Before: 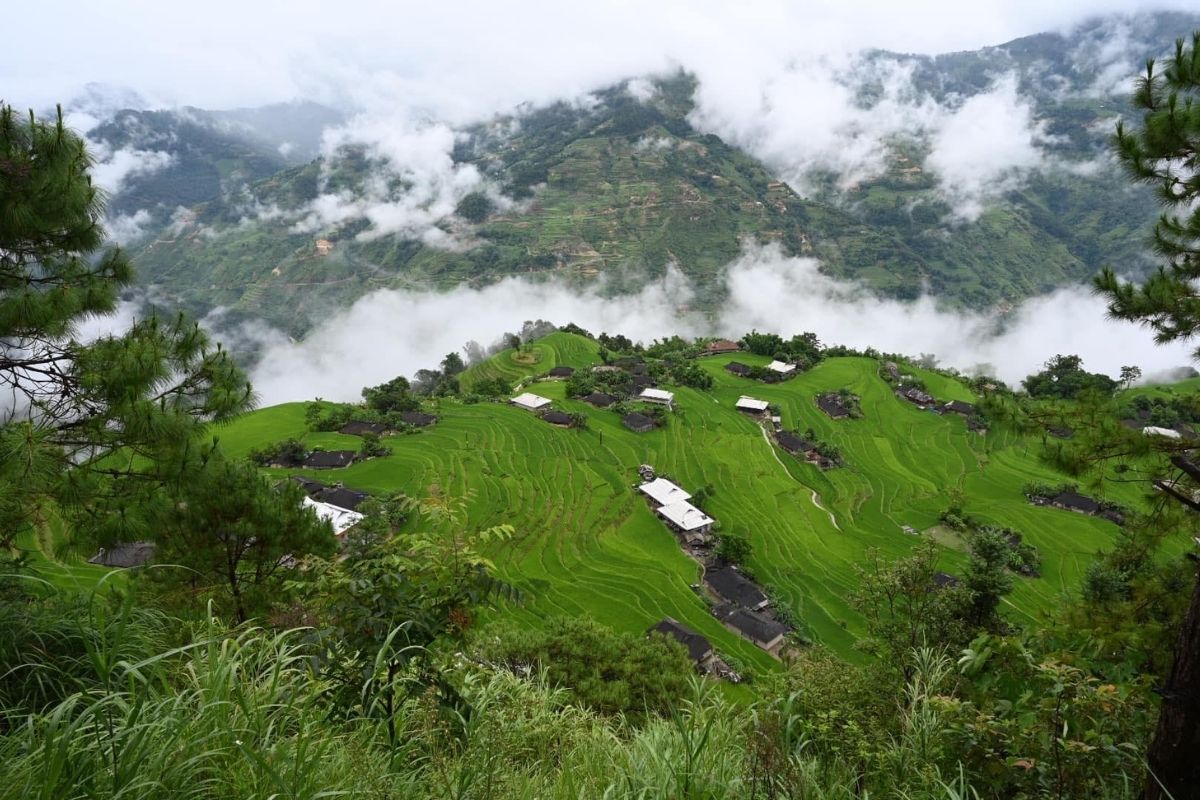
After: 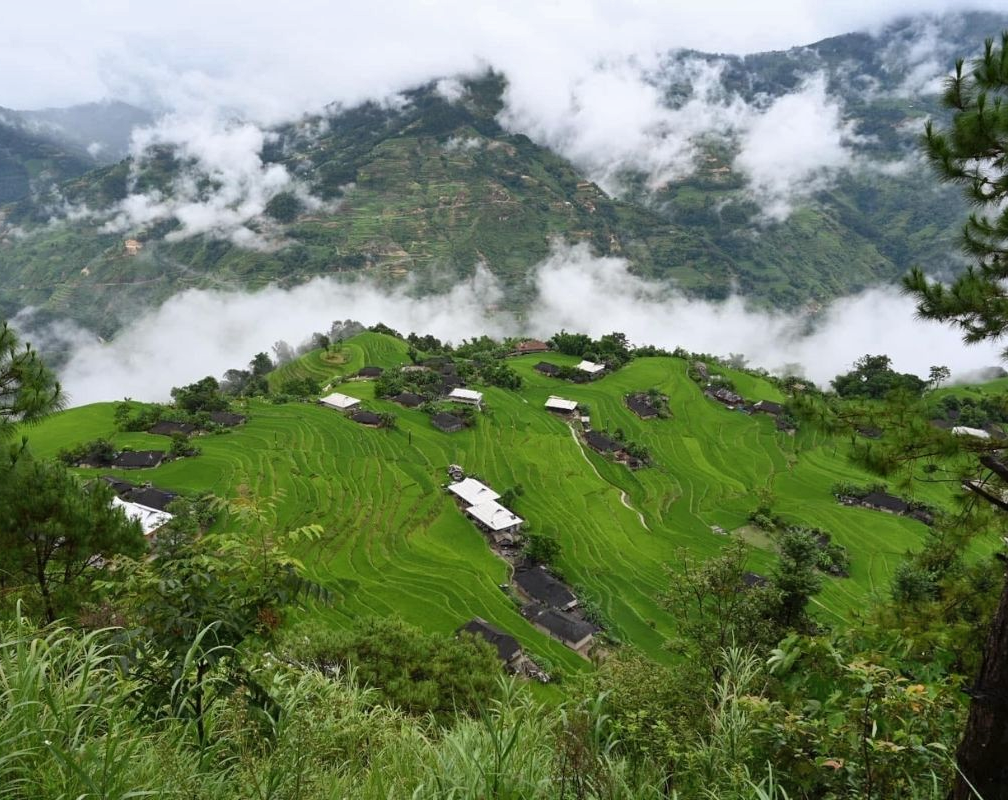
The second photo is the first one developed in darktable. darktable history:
crop: left 15.928%
shadows and highlights: soften with gaussian
